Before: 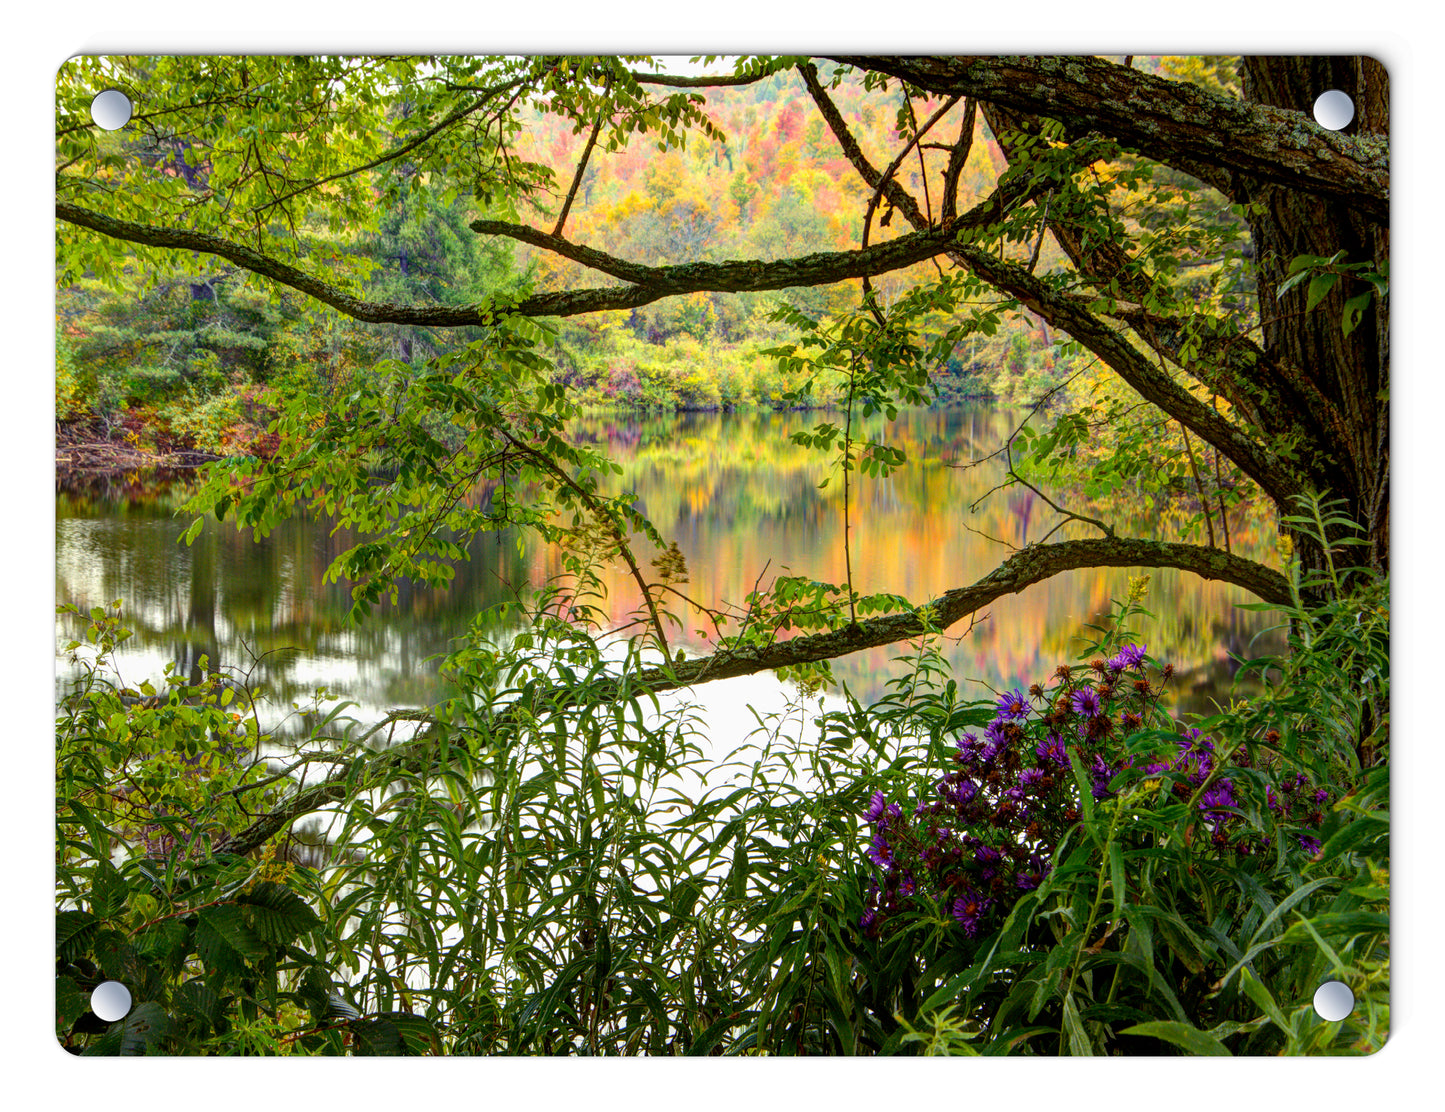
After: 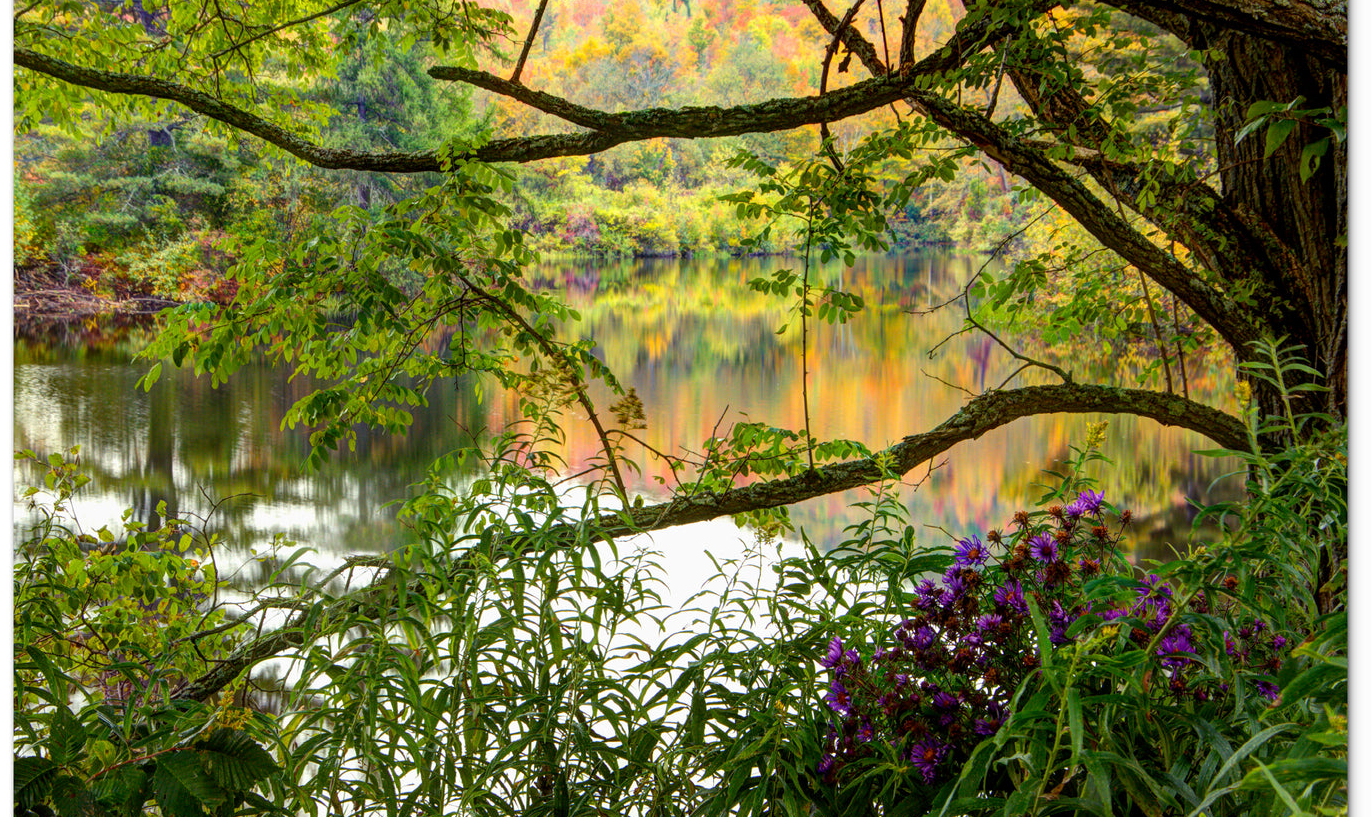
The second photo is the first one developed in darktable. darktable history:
crop and rotate: left 2.917%, top 13.859%, right 2.121%, bottom 12.608%
